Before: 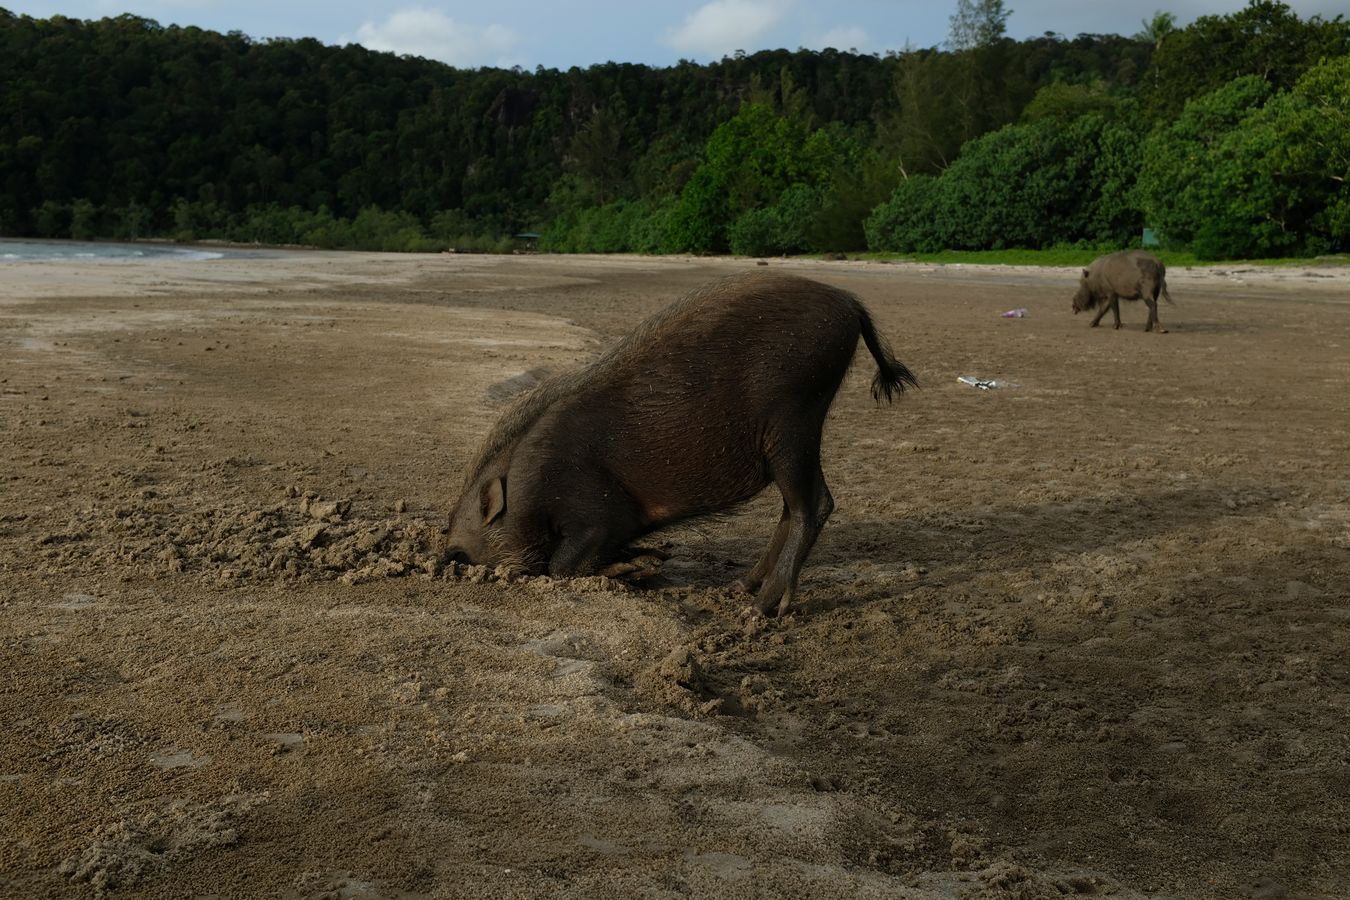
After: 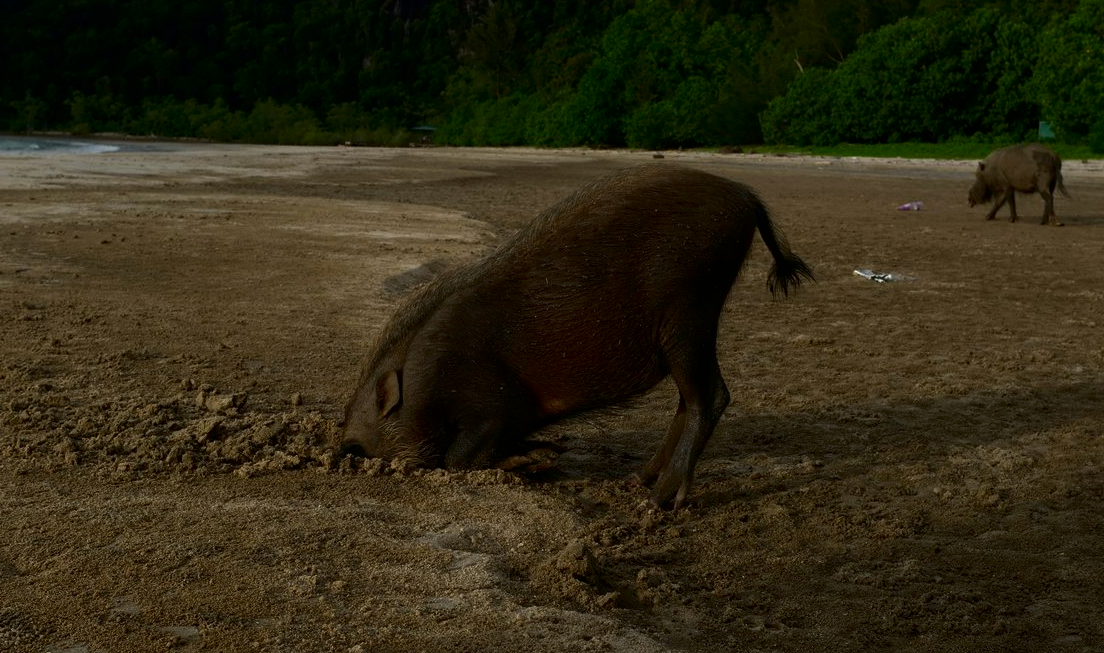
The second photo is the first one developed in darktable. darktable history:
contrast brightness saturation: brightness -0.219, saturation 0.08
crop: left 7.757%, top 11.933%, right 10.436%, bottom 15.428%
